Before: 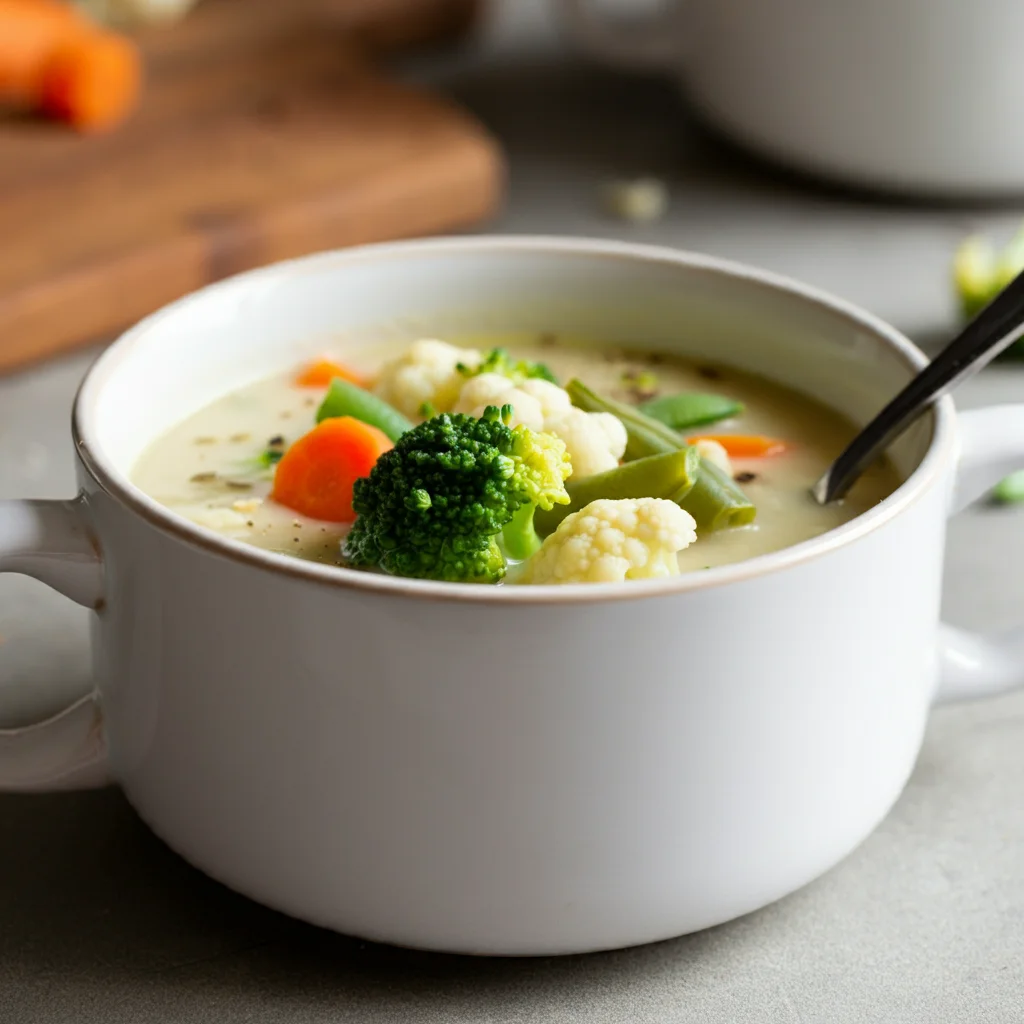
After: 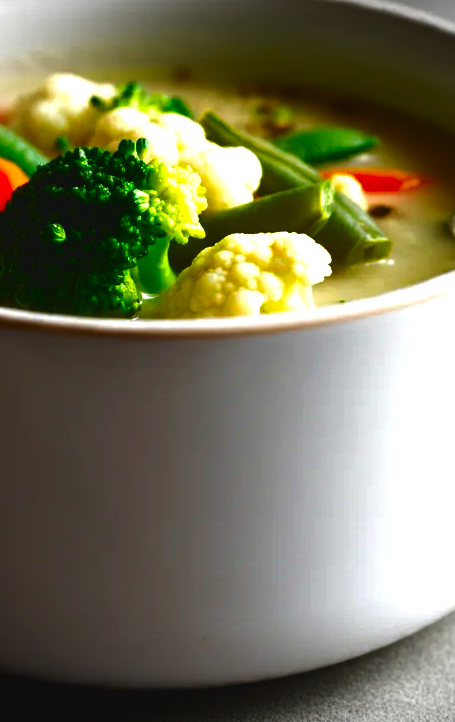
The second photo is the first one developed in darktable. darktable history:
contrast brightness saturation: brightness -0.99, saturation 0.981
exposure: black level correction -0.07, exposure 0.502 EV, compensate highlight preservation false
crop: left 35.674%, top 26.04%, right 19.8%, bottom 3.376%
vignetting: fall-off start 99.45%, brightness -0.289, width/height ratio 1.302
